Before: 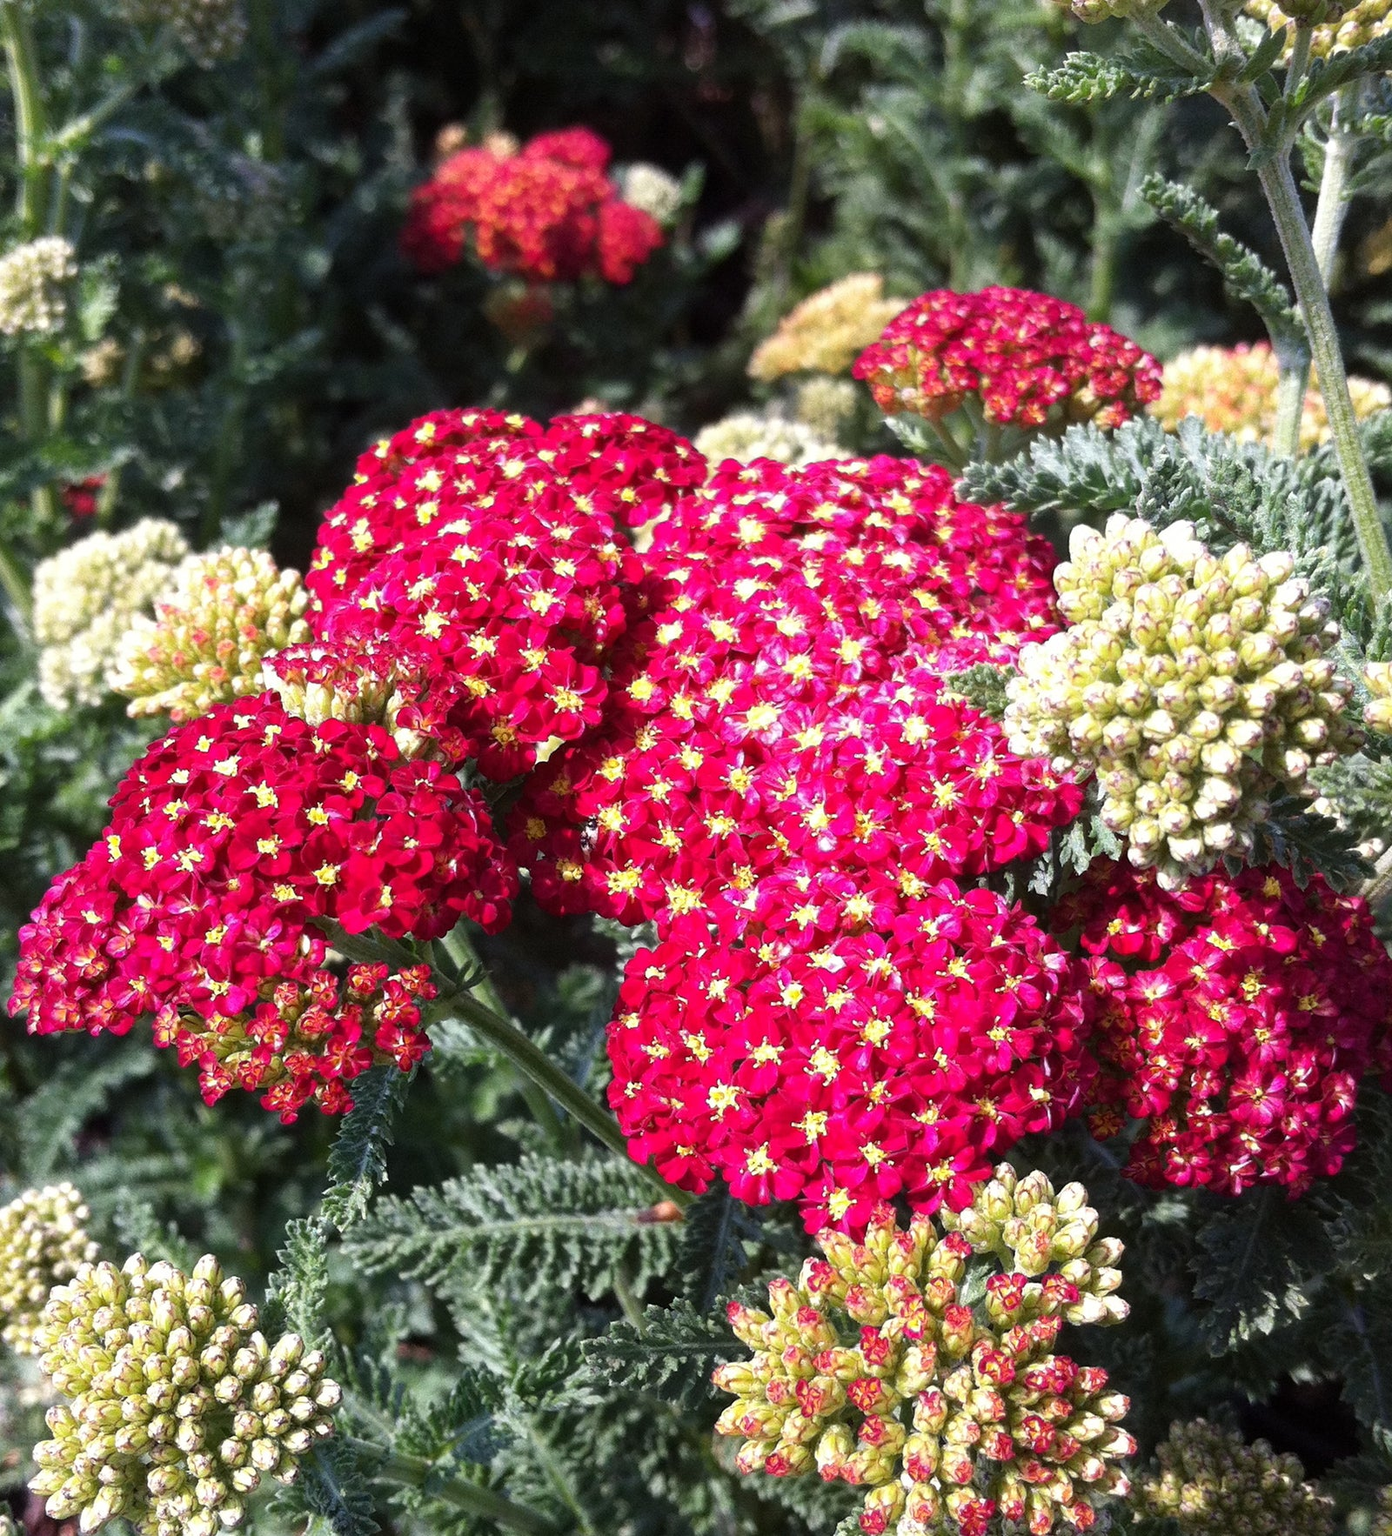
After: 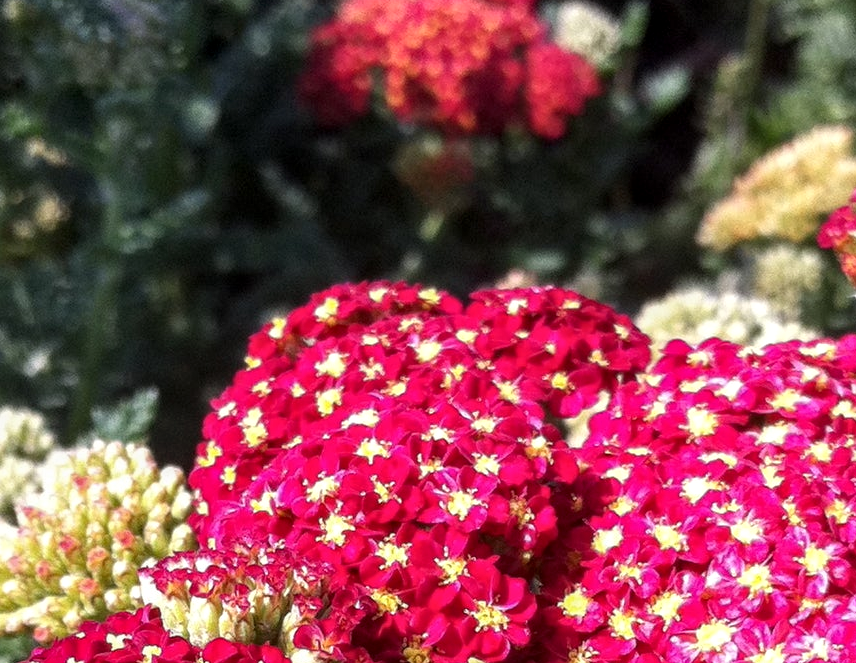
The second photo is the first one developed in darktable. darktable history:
local contrast: on, module defaults
crop: left 10.178%, top 10.702%, right 36.297%, bottom 51.745%
base curve: preserve colors none
